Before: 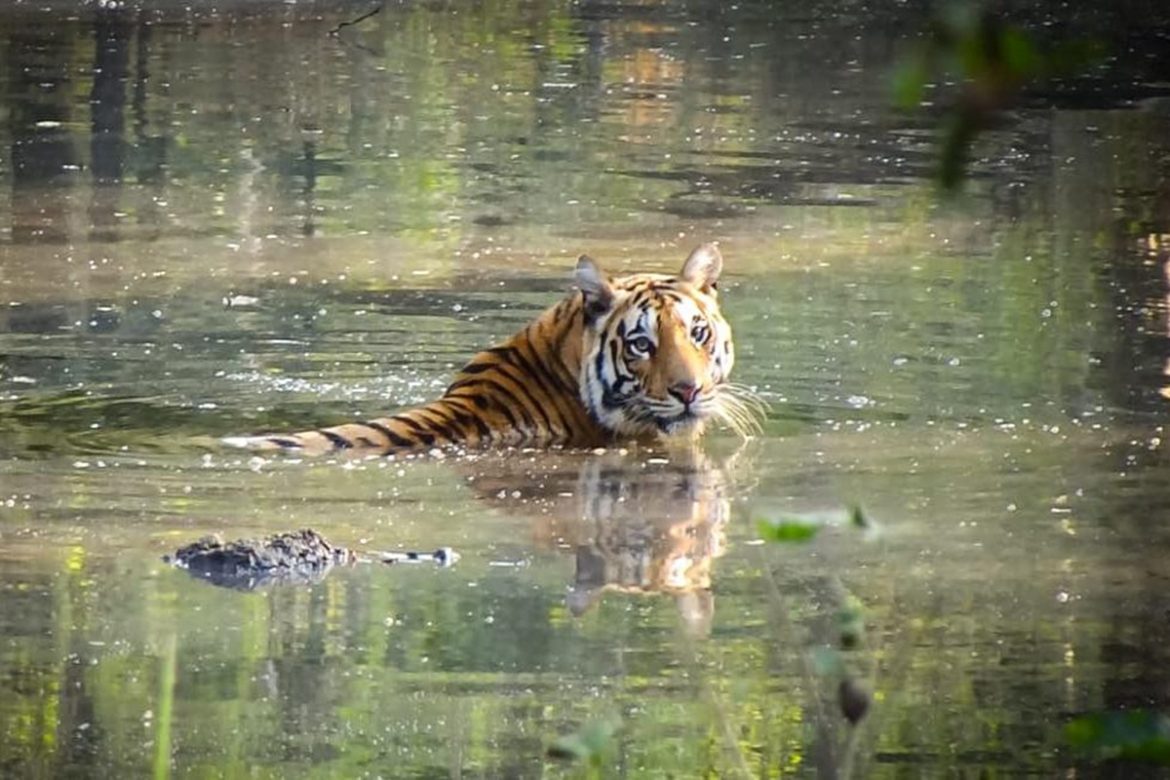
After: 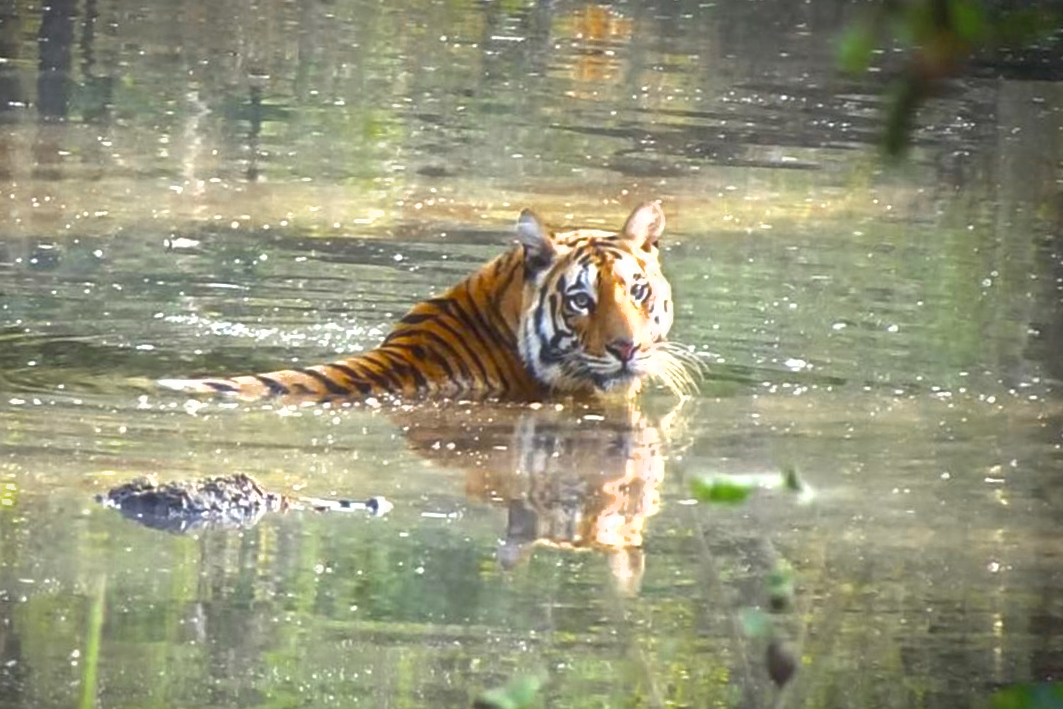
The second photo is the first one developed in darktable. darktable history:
tone equalizer: on, module defaults
exposure: black level correction 0, exposure 0.703 EV, compensate exposure bias true, compensate highlight preservation false
crop and rotate: angle -1.93°, left 3.15%, top 3.757%, right 1.395%, bottom 0.763%
shadows and highlights: on, module defaults
haze removal: strength -0.062, adaptive false
color zones: curves: ch0 [(0.11, 0.396) (0.195, 0.36) (0.25, 0.5) (0.303, 0.412) (0.357, 0.544) (0.75, 0.5) (0.967, 0.328)]; ch1 [(0, 0.468) (0.112, 0.512) (0.202, 0.6) (0.25, 0.5) (0.307, 0.352) (0.357, 0.544) (0.75, 0.5) (0.963, 0.524)]
